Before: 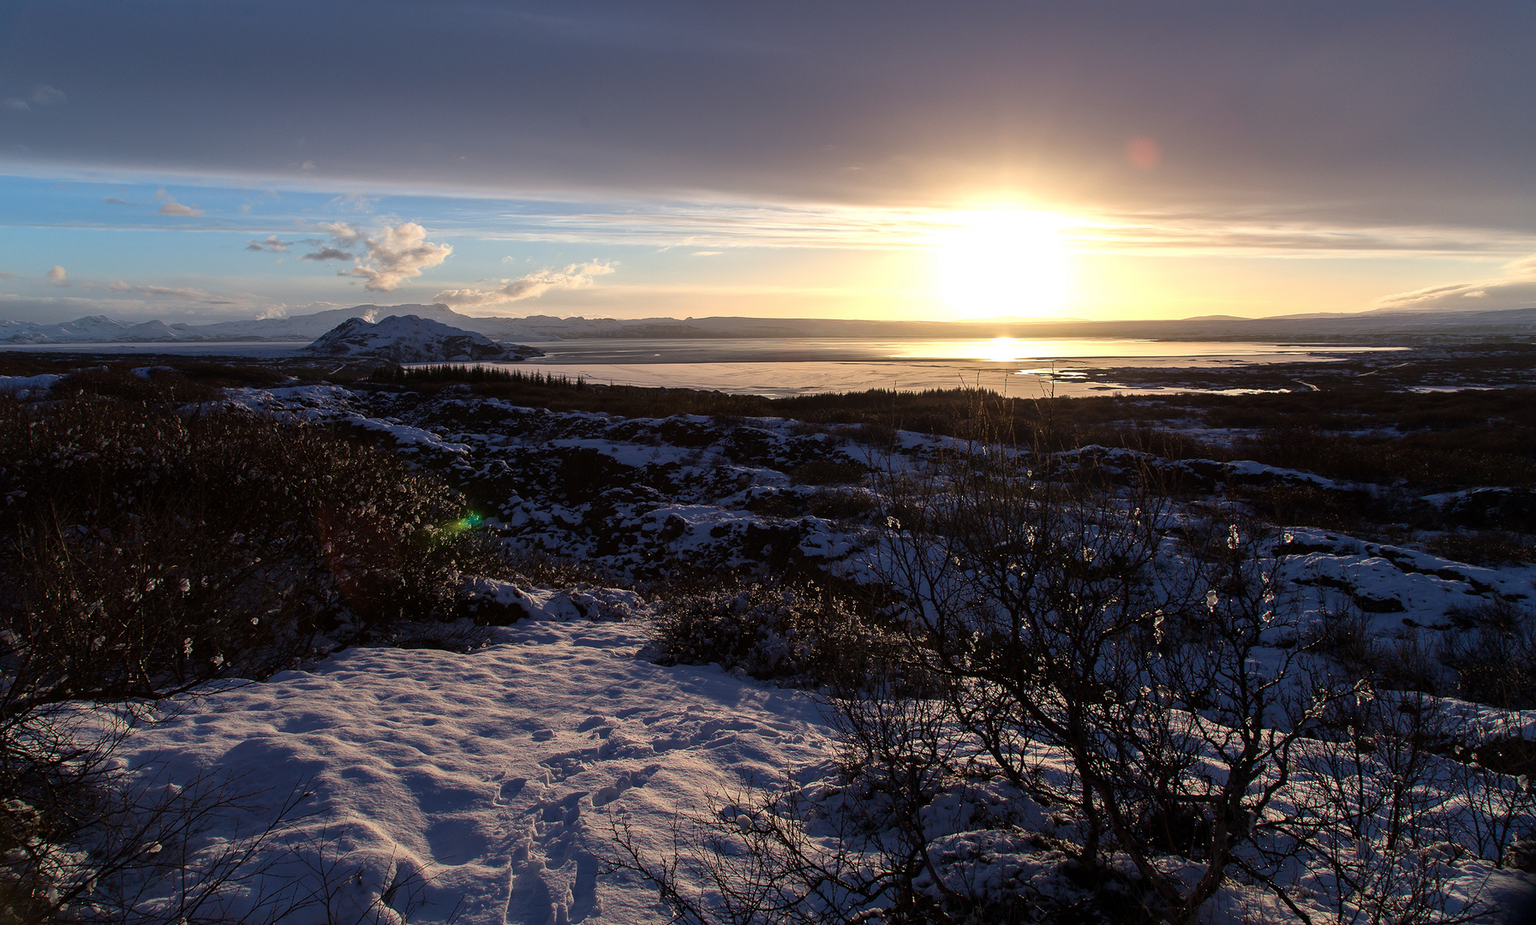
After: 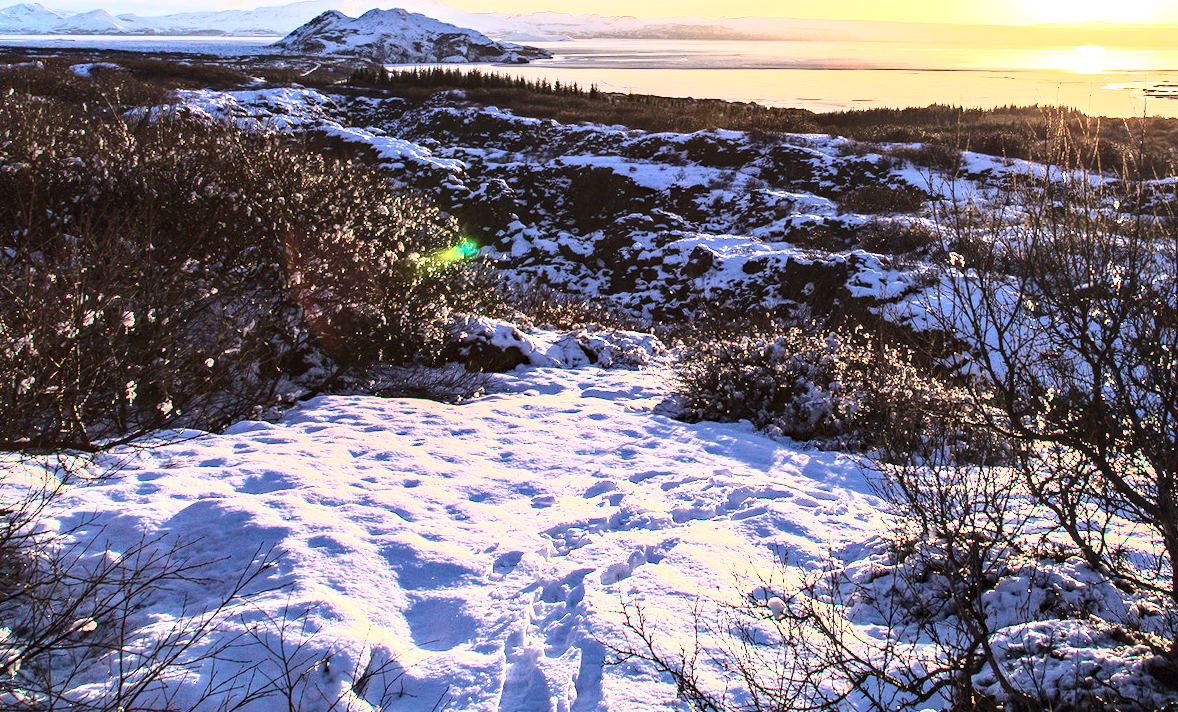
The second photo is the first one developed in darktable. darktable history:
local contrast: on, module defaults
haze removal: adaptive false
exposure: black level correction 0, exposure 1.951 EV, compensate highlight preservation false
crop and rotate: angle -0.922°, left 3.561%, top 32.286%, right 28.967%
base curve: curves: ch0 [(0, 0) (0.026, 0.03) (0.109, 0.232) (0.351, 0.748) (0.669, 0.968) (1, 1)]
